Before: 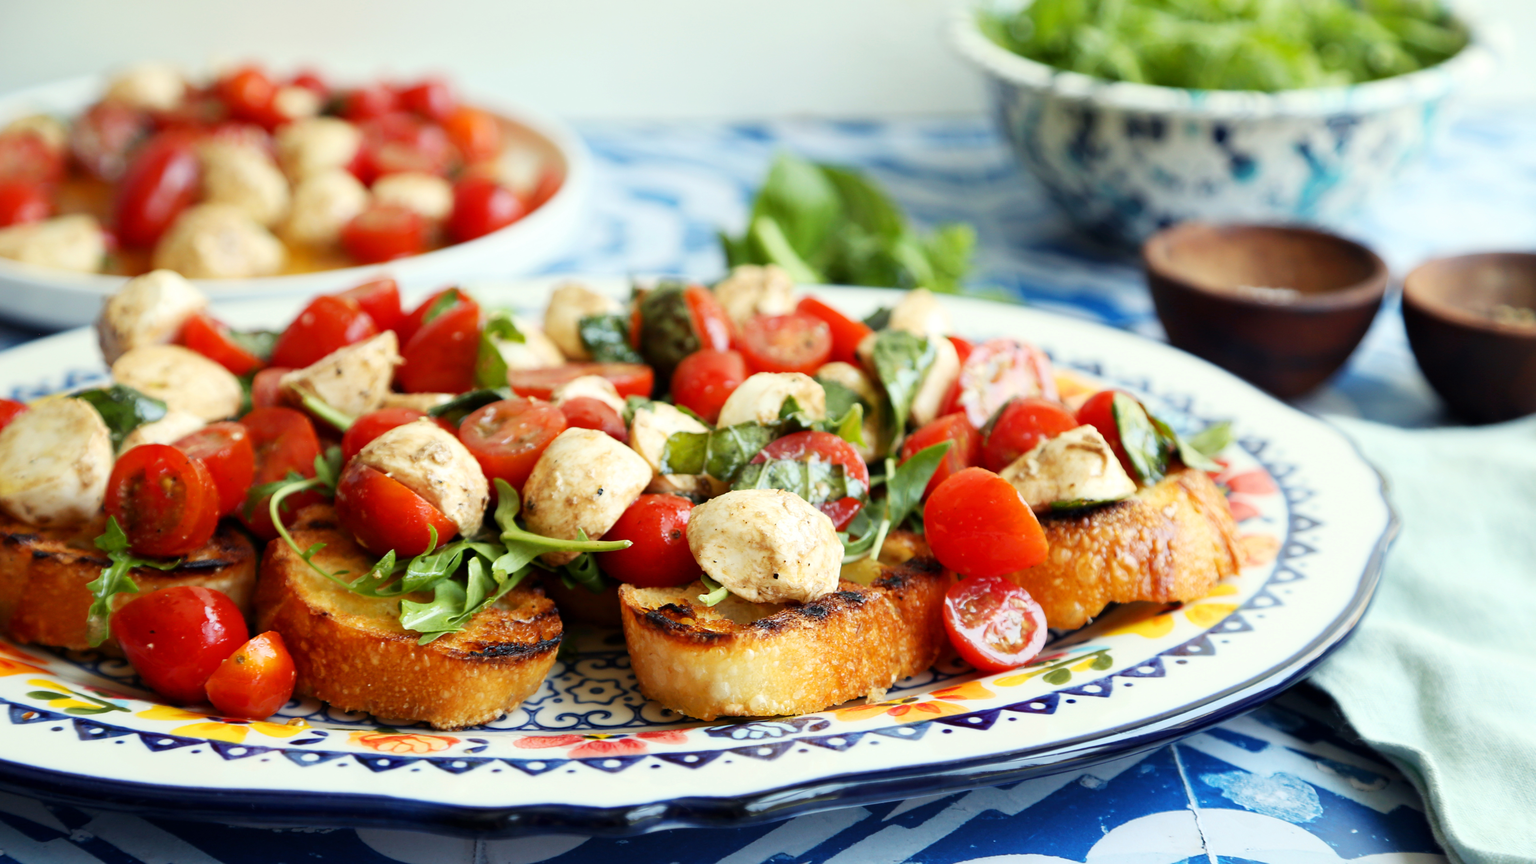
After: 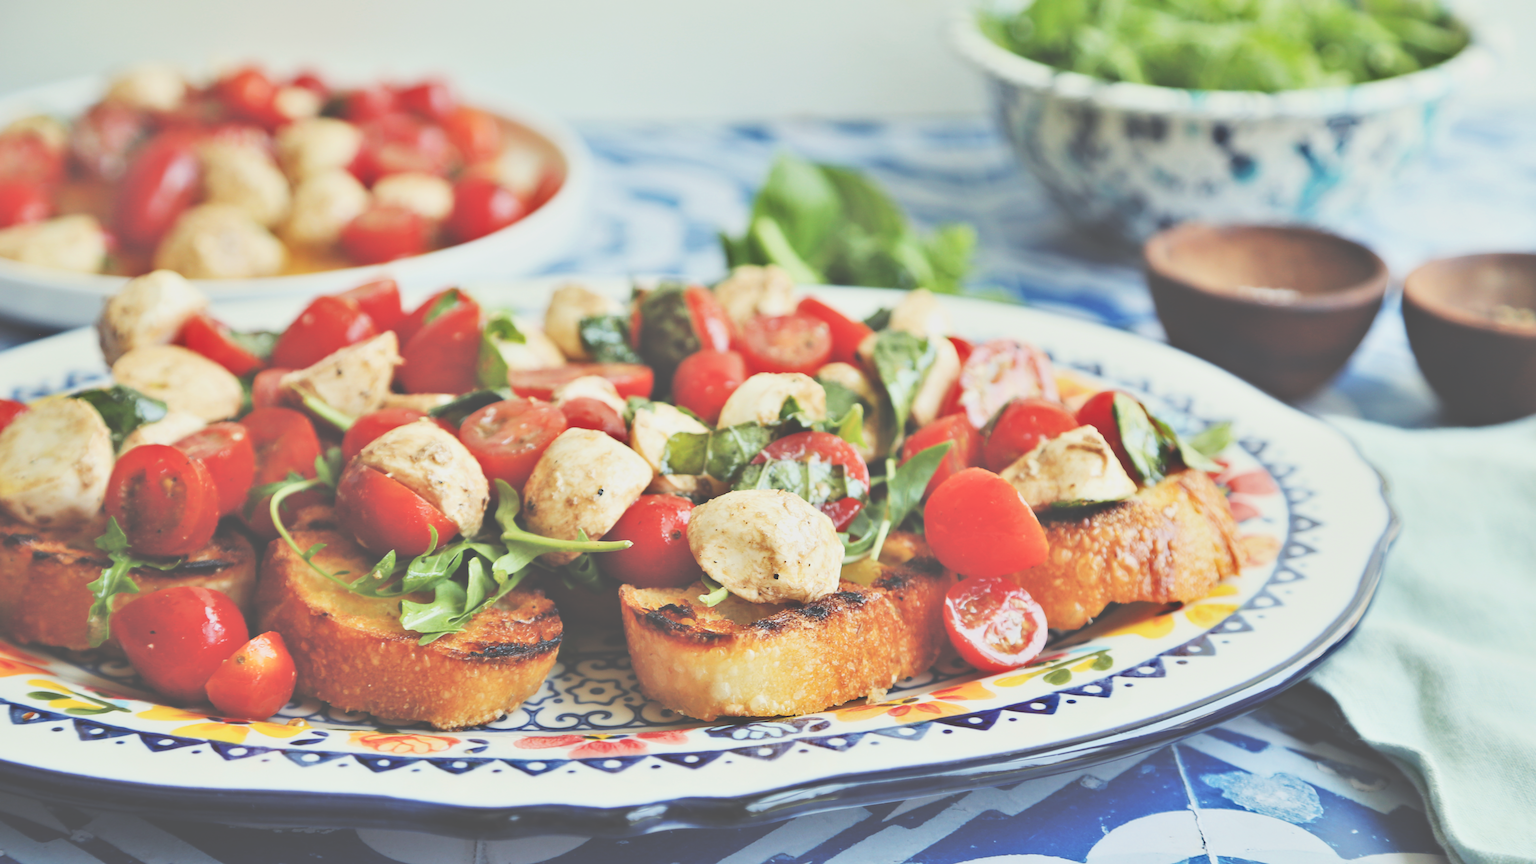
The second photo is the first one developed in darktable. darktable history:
filmic rgb: black relative exposure -5.07 EV, white relative exposure 3.95 EV, hardness 2.88, contrast 1.183
exposure: black level correction -0.073, exposure 0.5 EV, compensate highlight preservation false
shadows and highlights: shadows 12.8, white point adjustment 1.15, soften with gaussian
